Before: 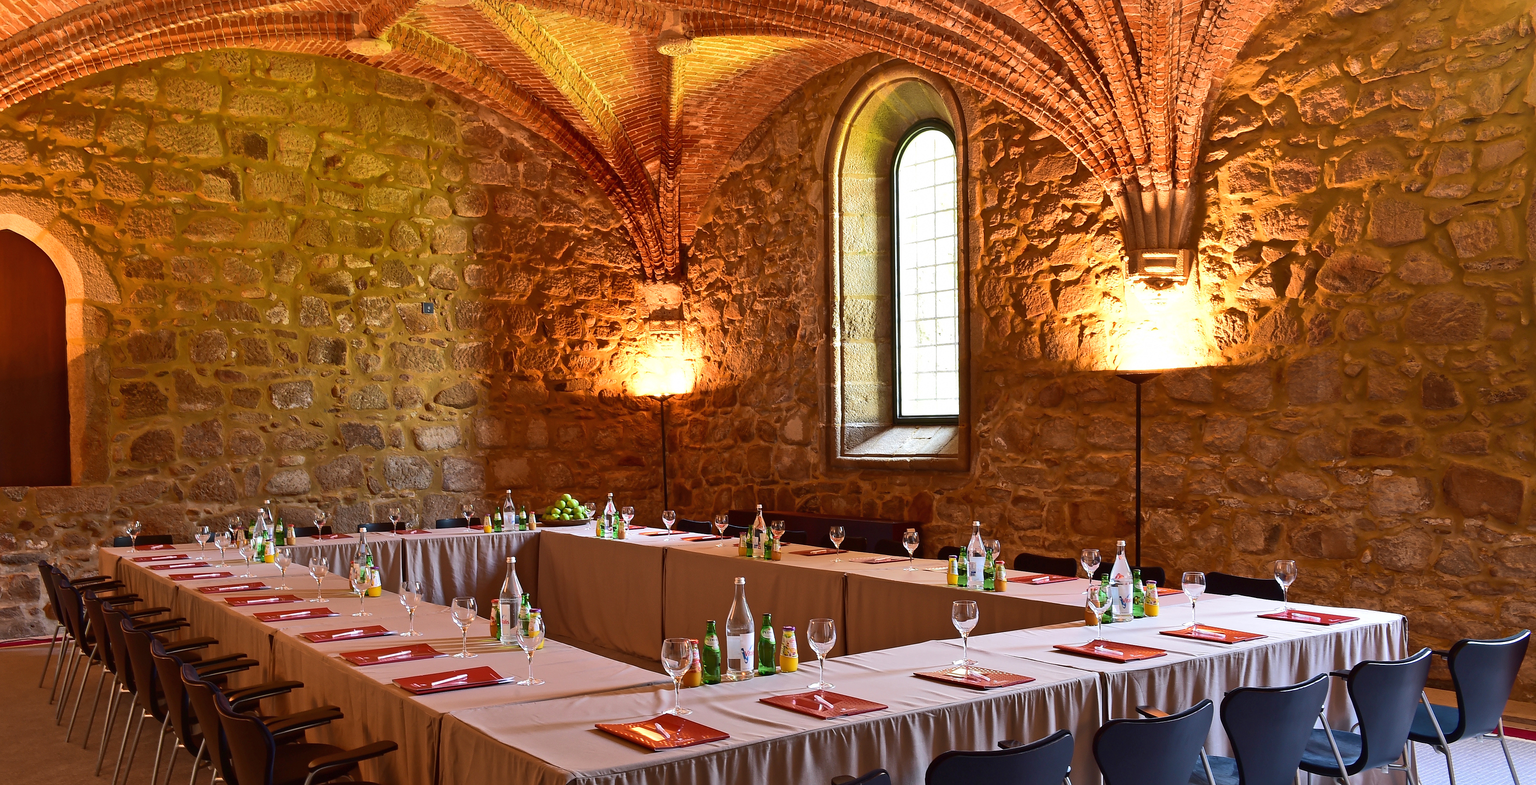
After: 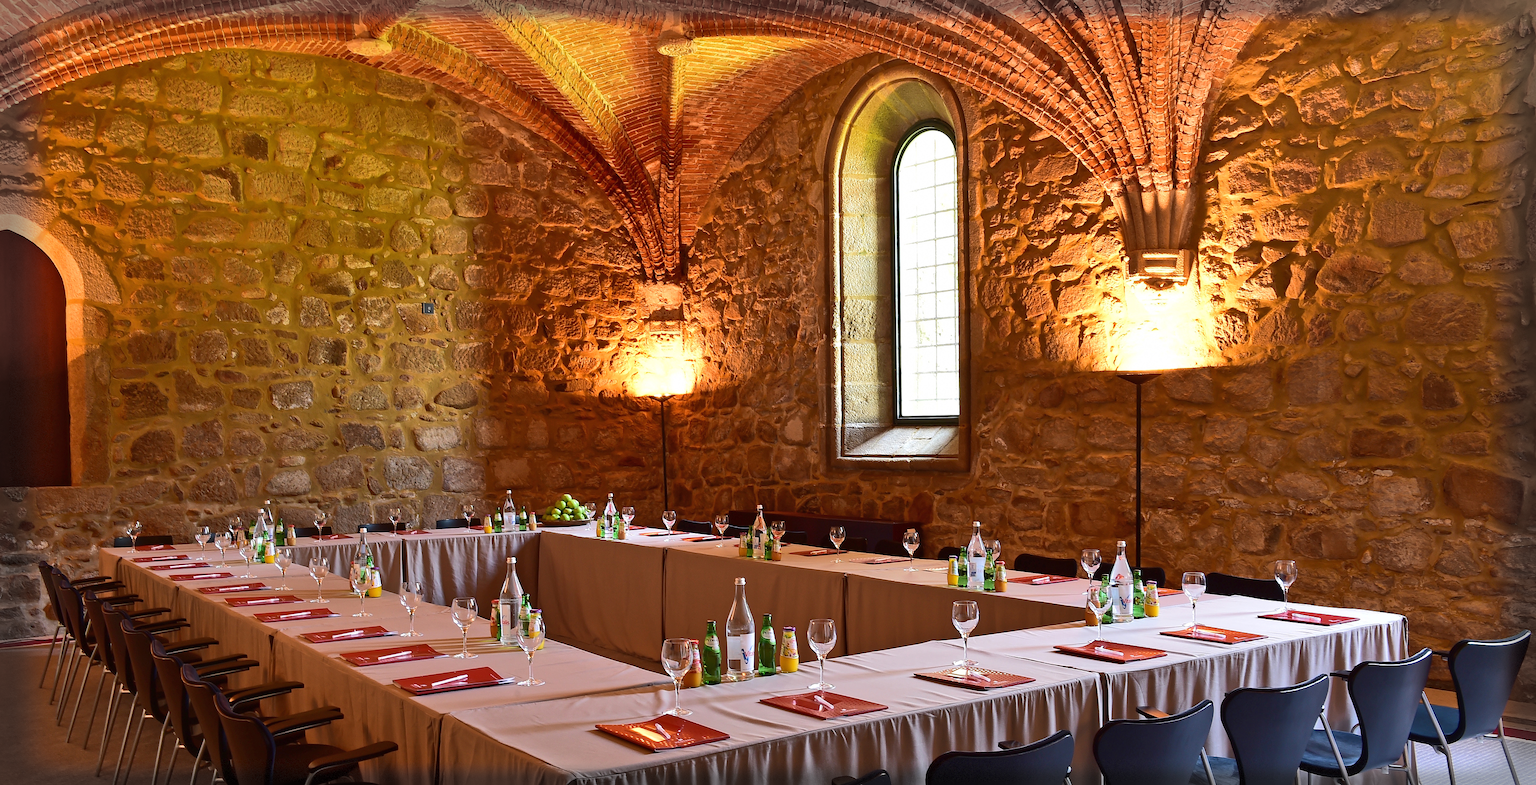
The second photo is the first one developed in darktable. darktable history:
vignetting: fall-off start 93.17%, fall-off radius 5.73%, automatic ratio true, width/height ratio 1.332, shape 0.051, dithering 8-bit output
